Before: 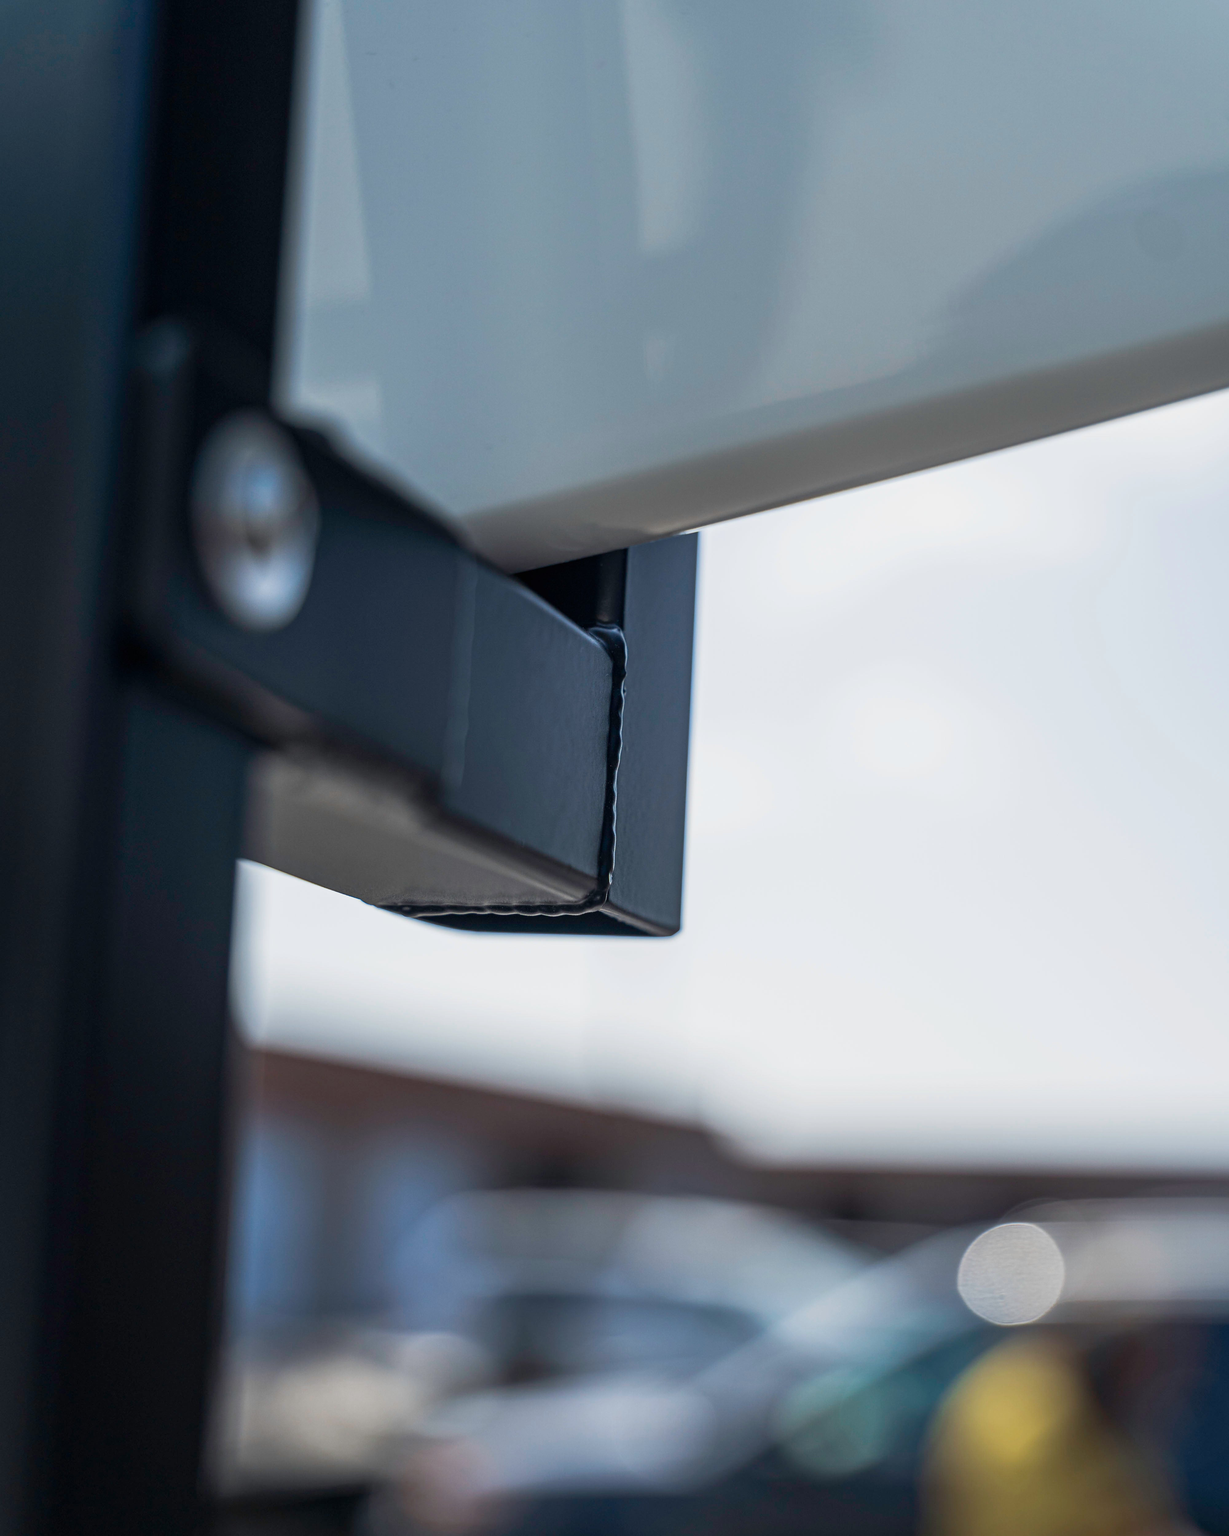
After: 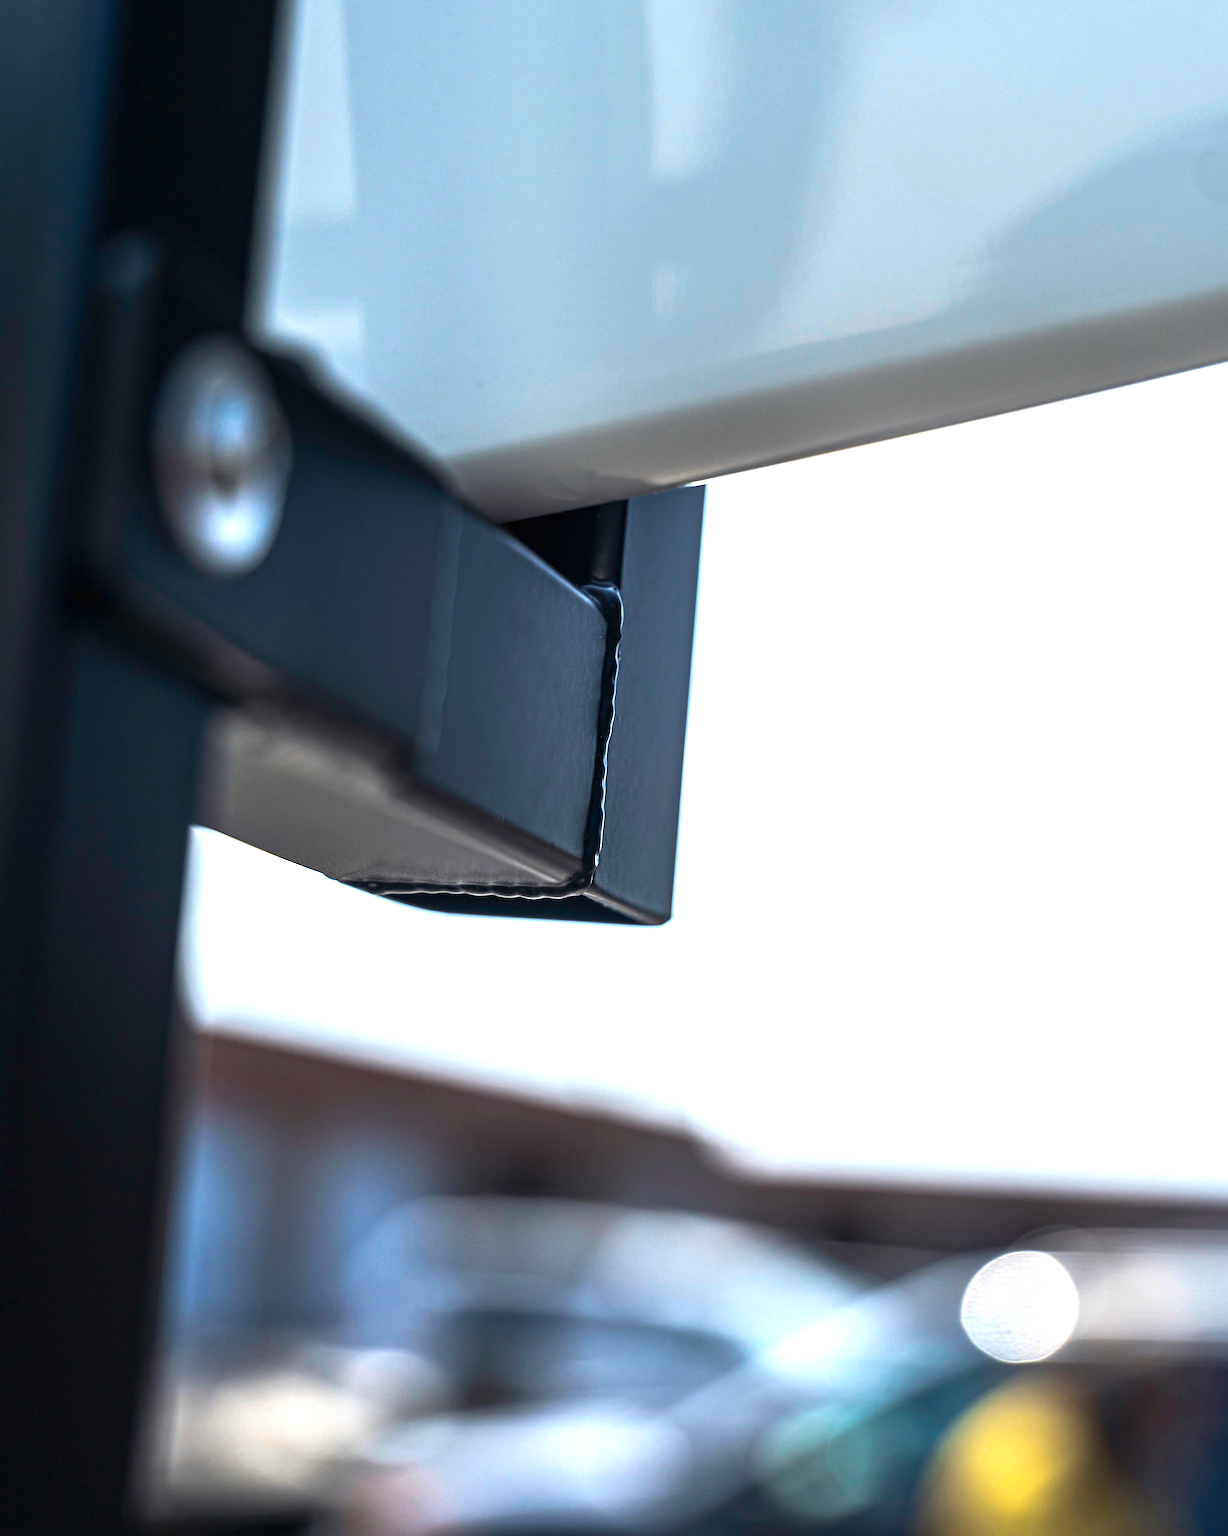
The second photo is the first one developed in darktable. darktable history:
color balance rgb: perceptual brilliance grading › highlights 14.29%, perceptual brilliance grading › mid-tones -5.92%, perceptual brilliance grading › shadows -26.83%, global vibrance 31.18%
crop and rotate: angle -1.96°, left 3.097%, top 4.154%, right 1.586%, bottom 0.529%
rgb levels: preserve colors max RGB
exposure: black level correction 0, exposure 0.7 EV, compensate exposure bias true, compensate highlight preservation false
